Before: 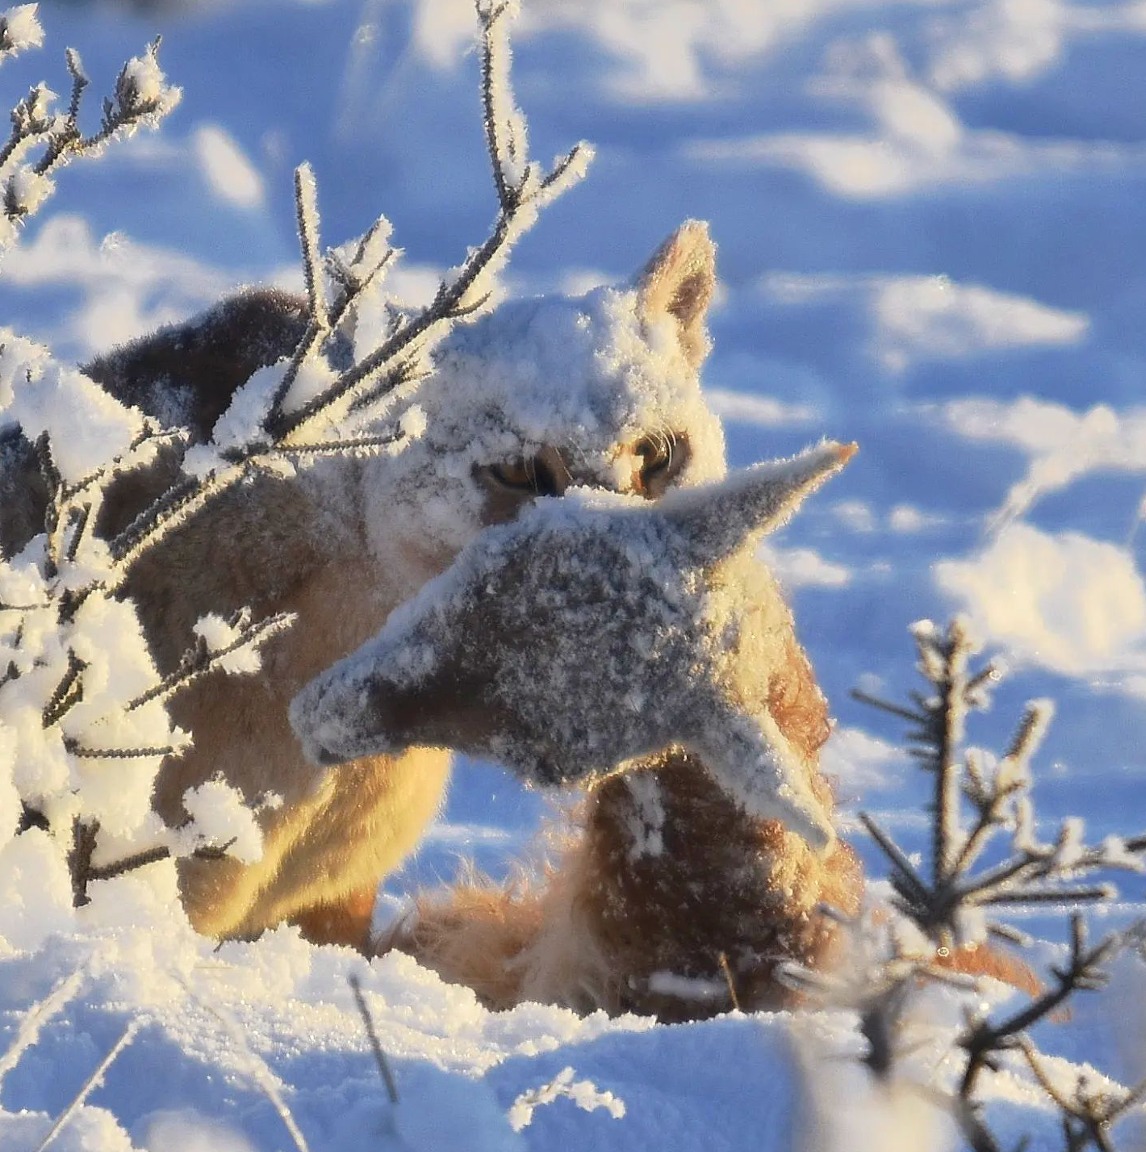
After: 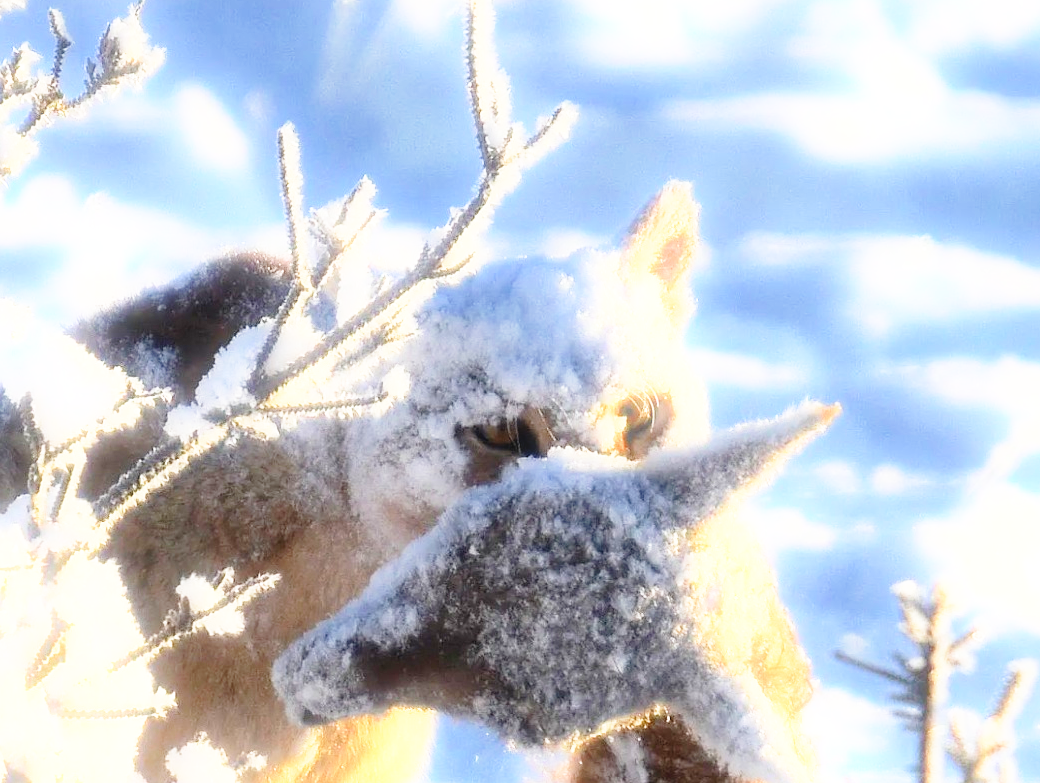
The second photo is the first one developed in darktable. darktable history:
crop: left 1.509%, top 3.452%, right 7.696%, bottom 28.452%
base curve: curves: ch0 [(0, 0) (0.012, 0.01) (0.073, 0.168) (0.31, 0.711) (0.645, 0.957) (1, 1)], preserve colors none
bloom: size 5%, threshold 95%, strength 15%
